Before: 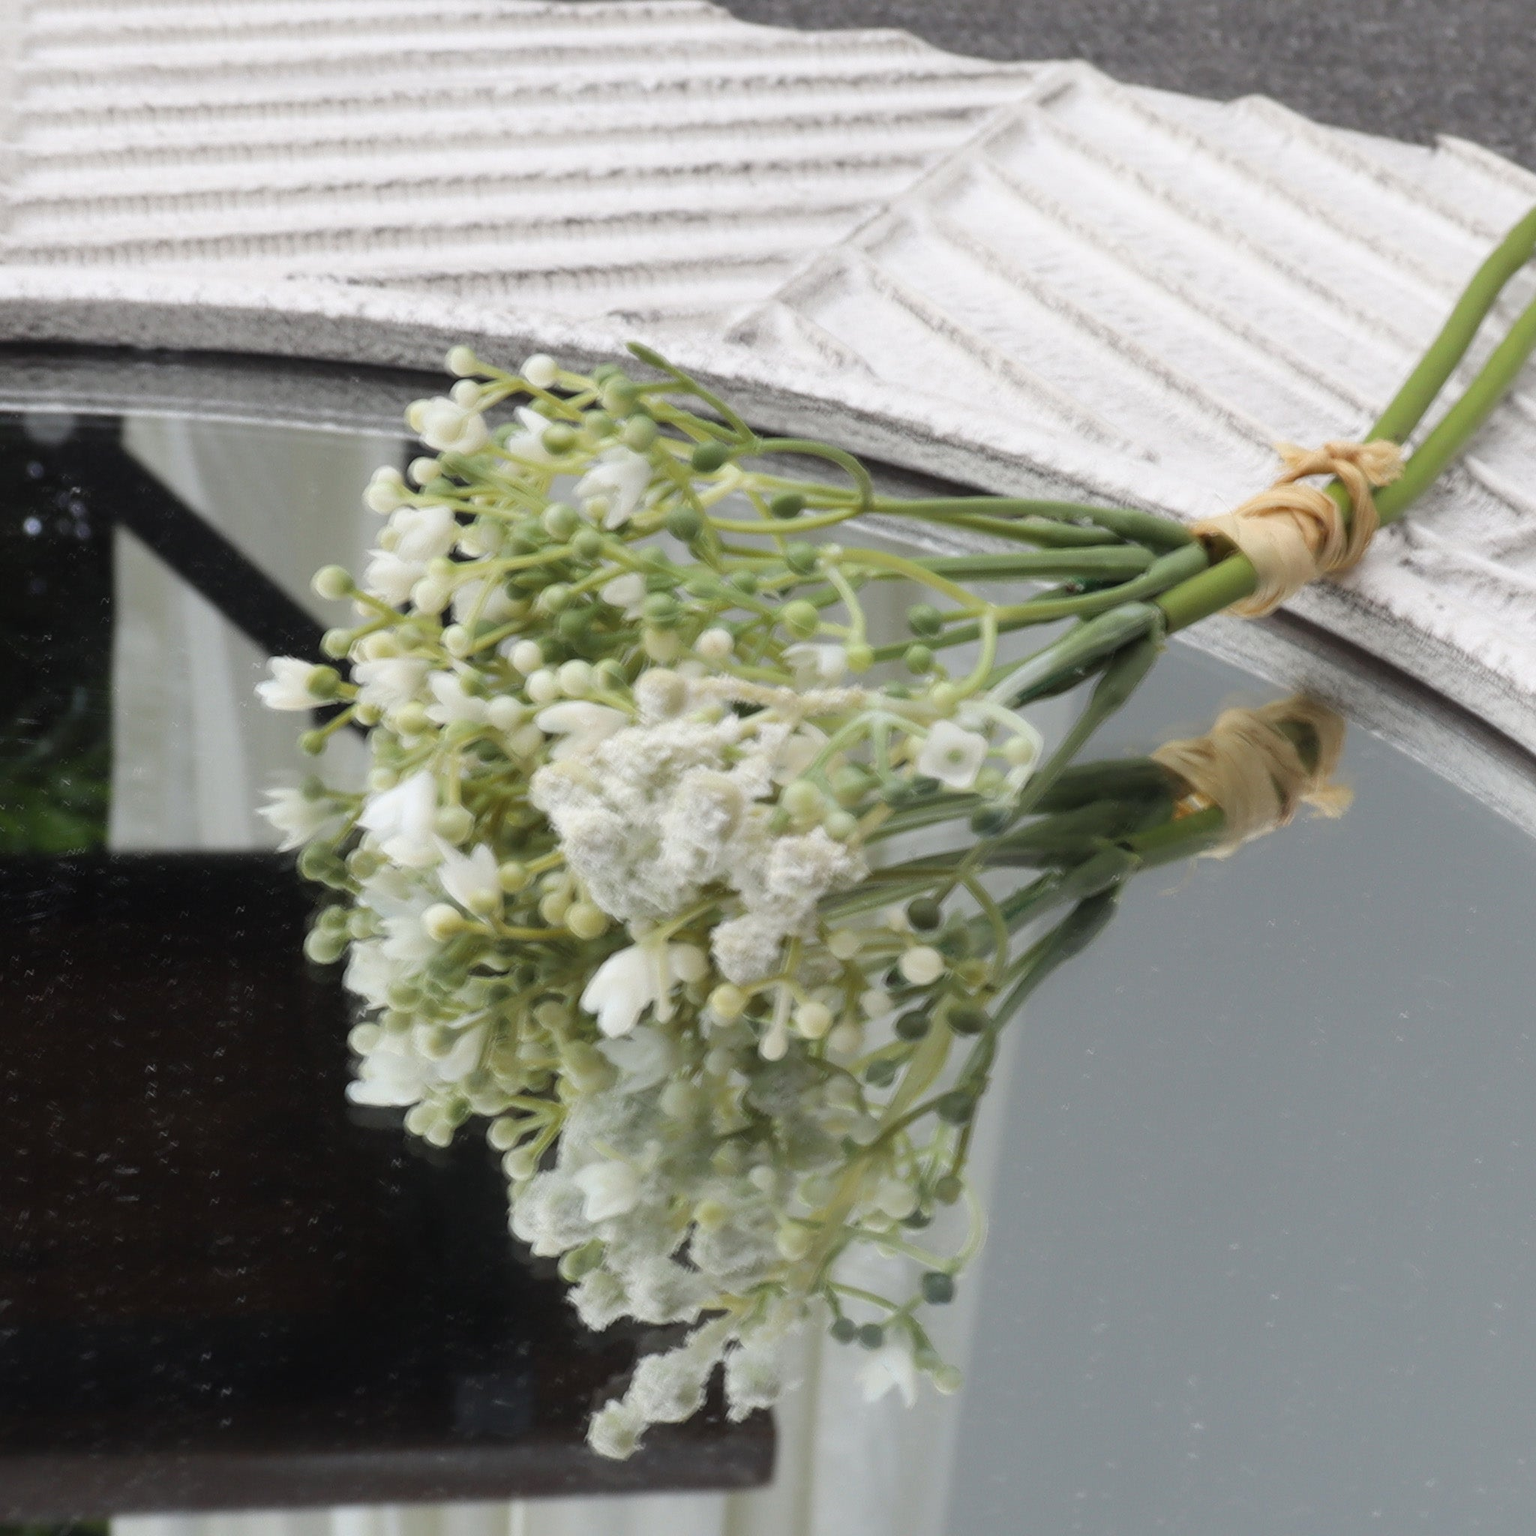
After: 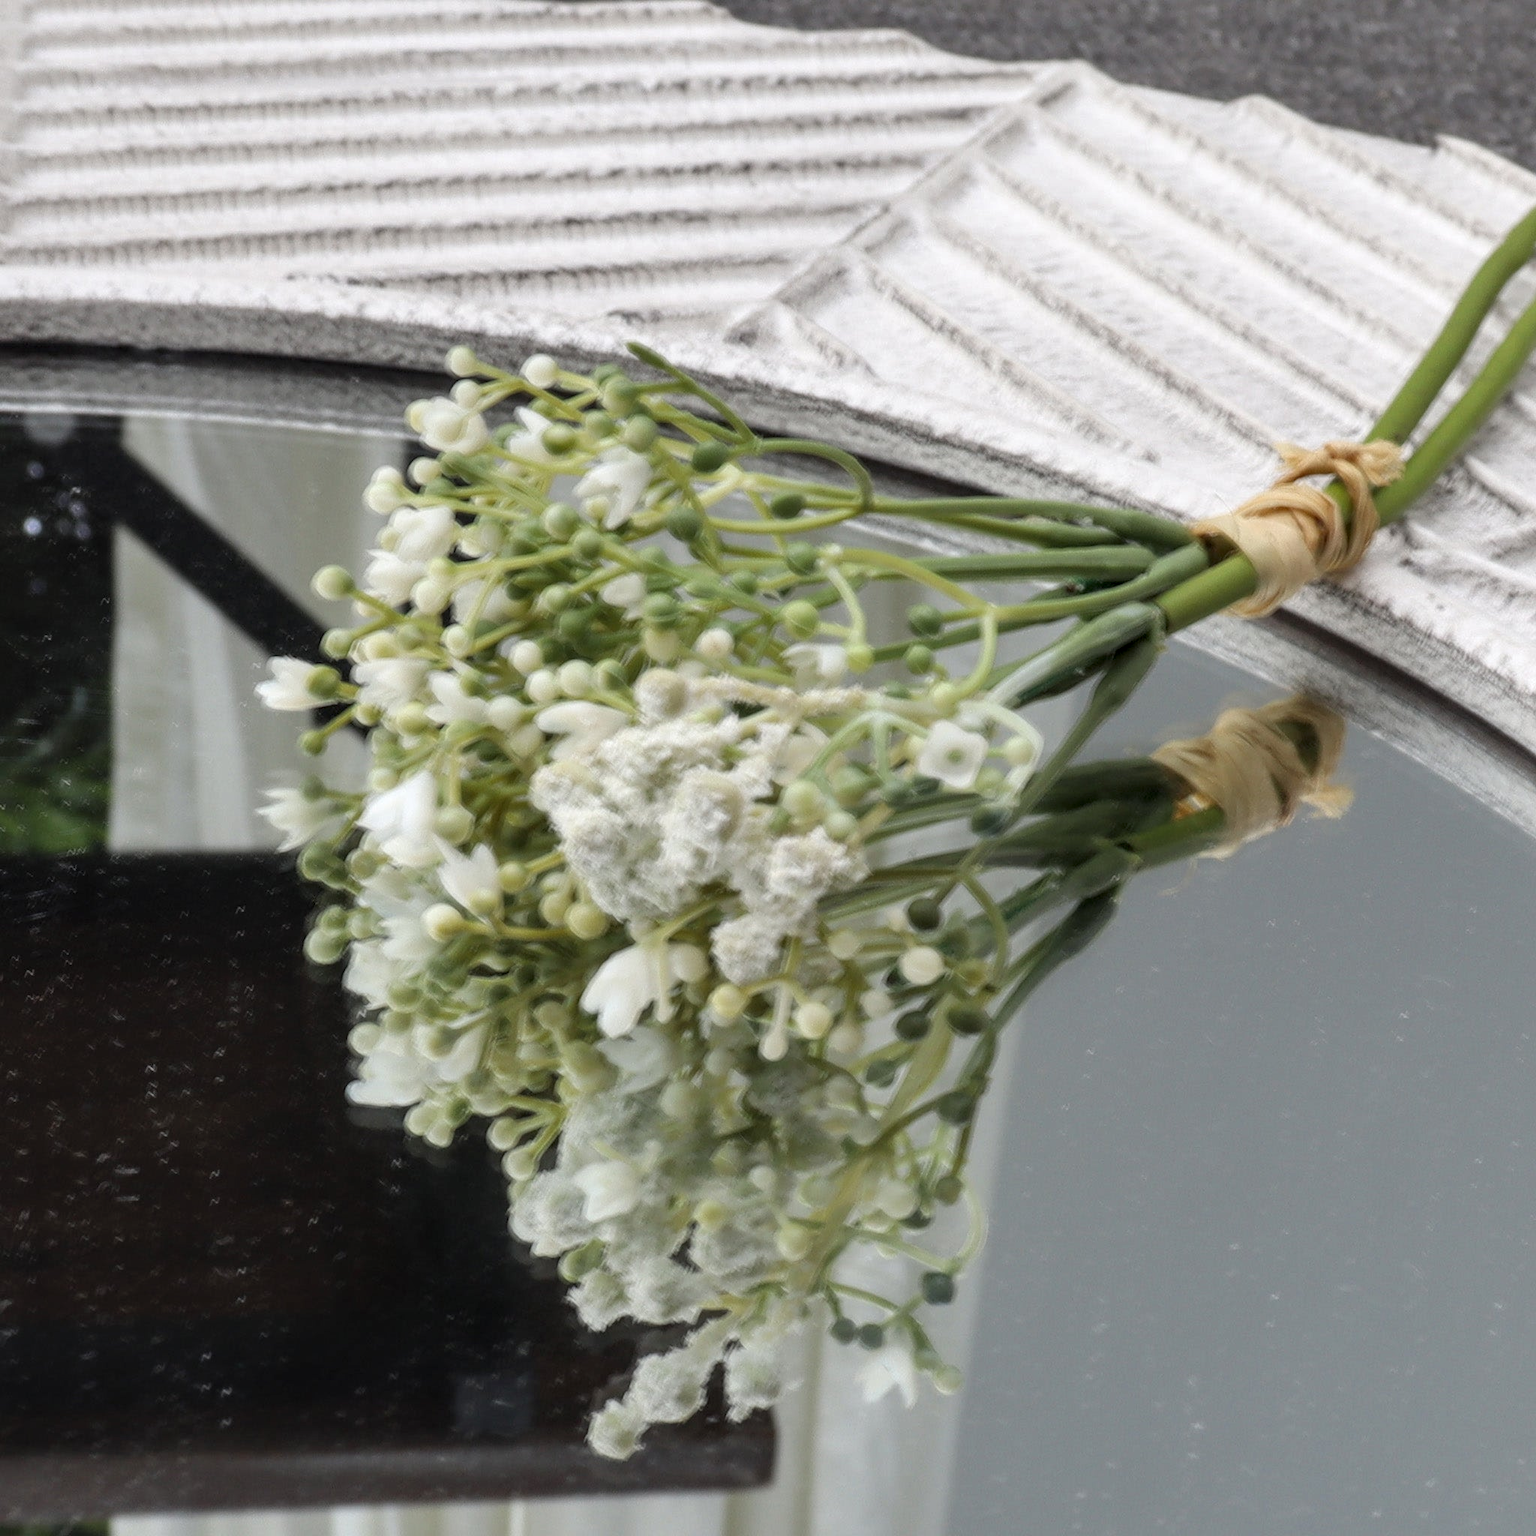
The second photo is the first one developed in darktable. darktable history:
shadows and highlights: shadows 20.91, highlights -35.45, soften with gaussian
exposure: black level correction 0.001, compensate highlight preservation false
local contrast: detail 130%
